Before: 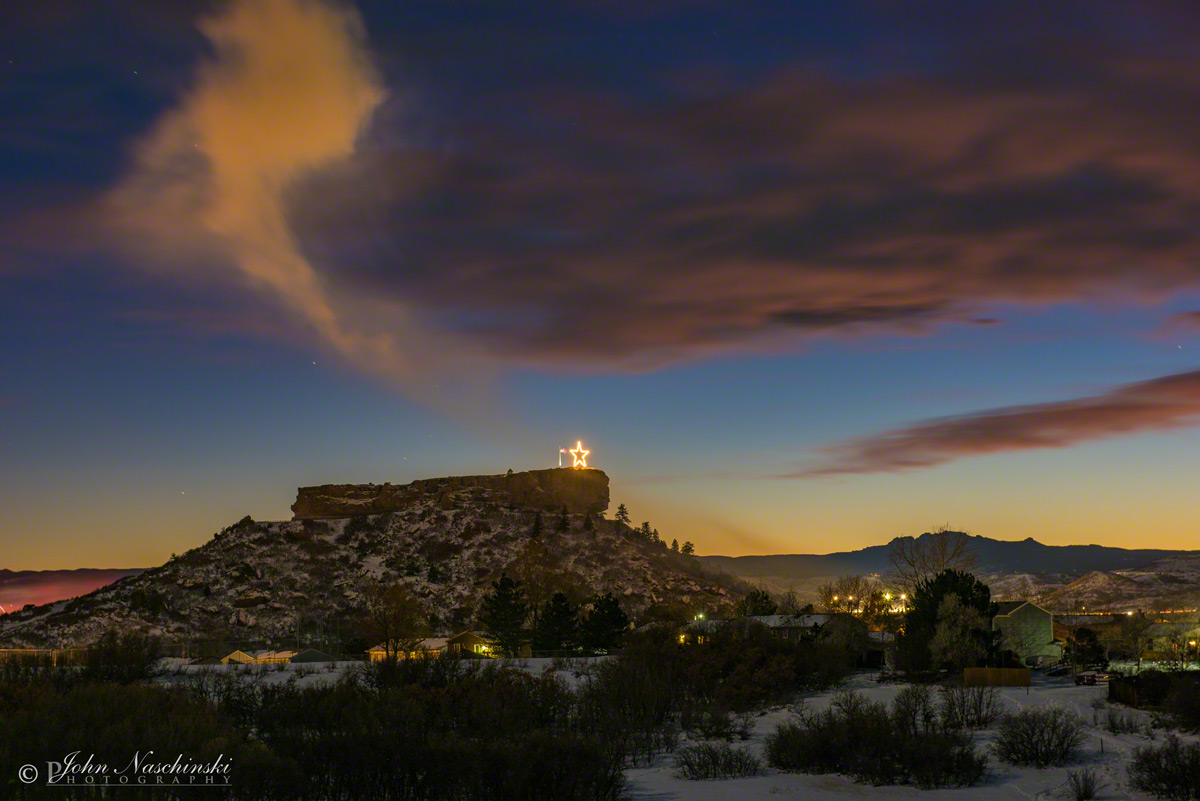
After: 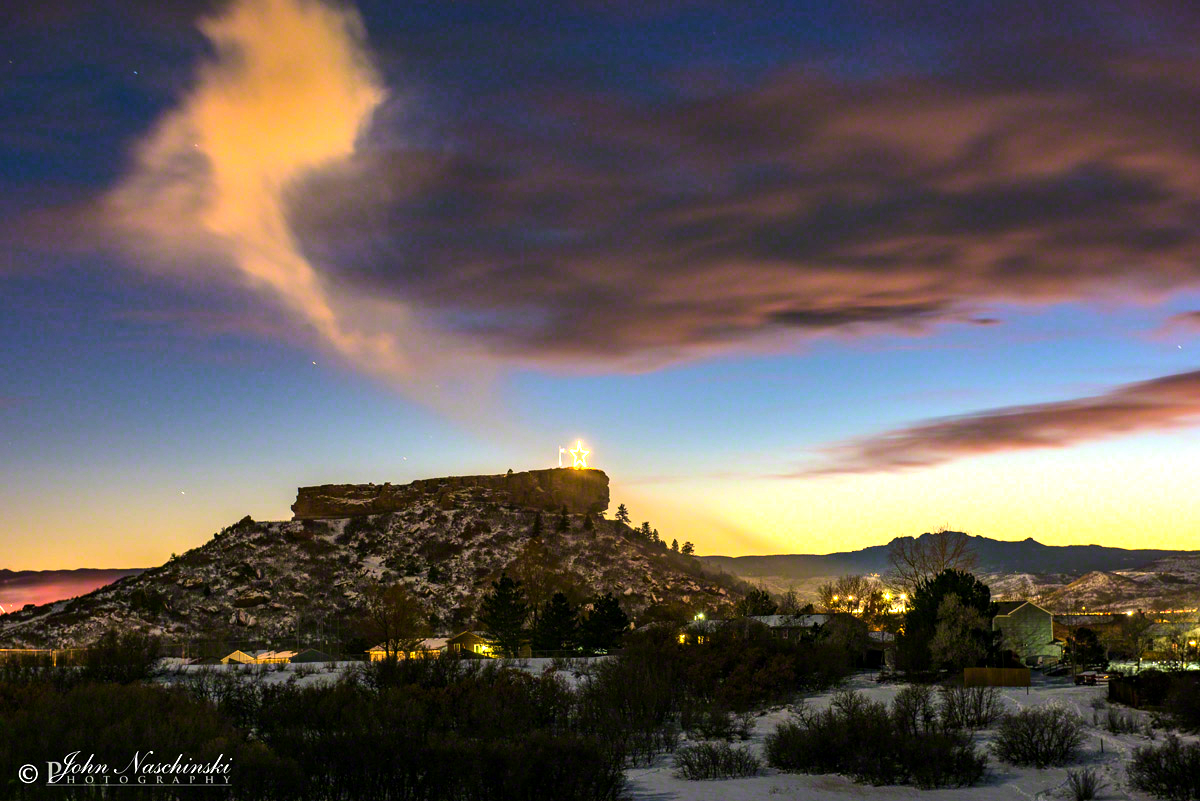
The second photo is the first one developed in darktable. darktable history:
exposure: black level correction 0.001, exposure 1 EV, compensate highlight preservation false
tone equalizer: -8 EV -0.75 EV, -7 EV -0.7 EV, -6 EV -0.6 EV, -5 EV -0.4 EV, -3 EV 0.4 EV, -2 EV 0.6 EV, -1 EV 0.7 EV, +0 EV 0.75 EV, edges refinement/feathering 500, mask exposure compensation -1.57 EV, preserve details no
